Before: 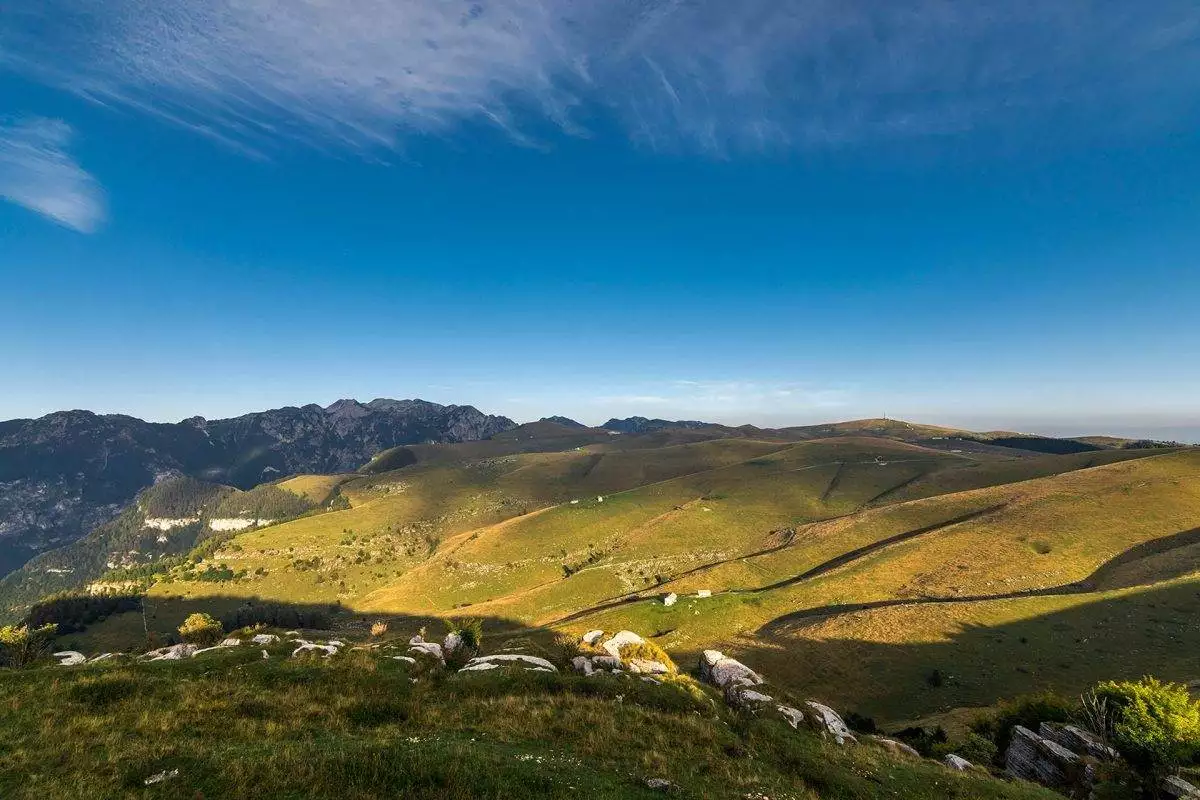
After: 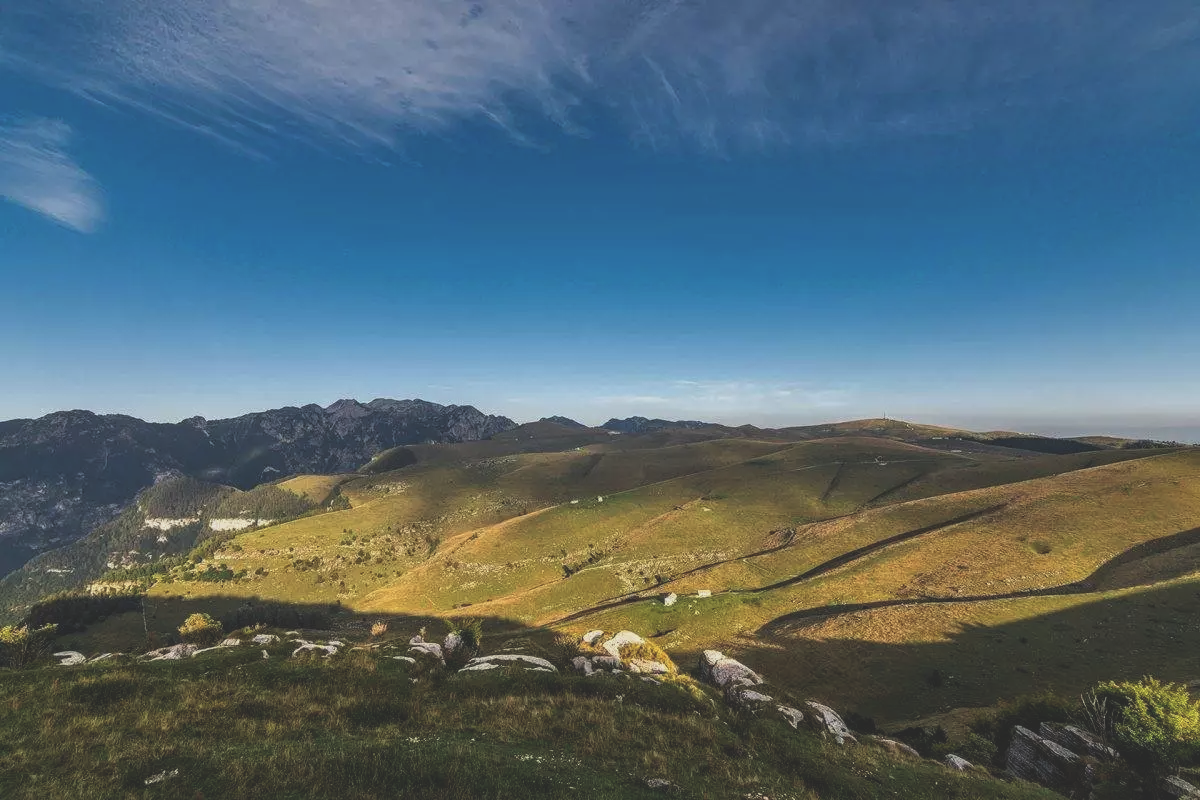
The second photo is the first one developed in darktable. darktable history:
exposure: black level correction -0.036, exposure -0.497 EV, compensate highlight preservation false
local contrast: on, module defaults
